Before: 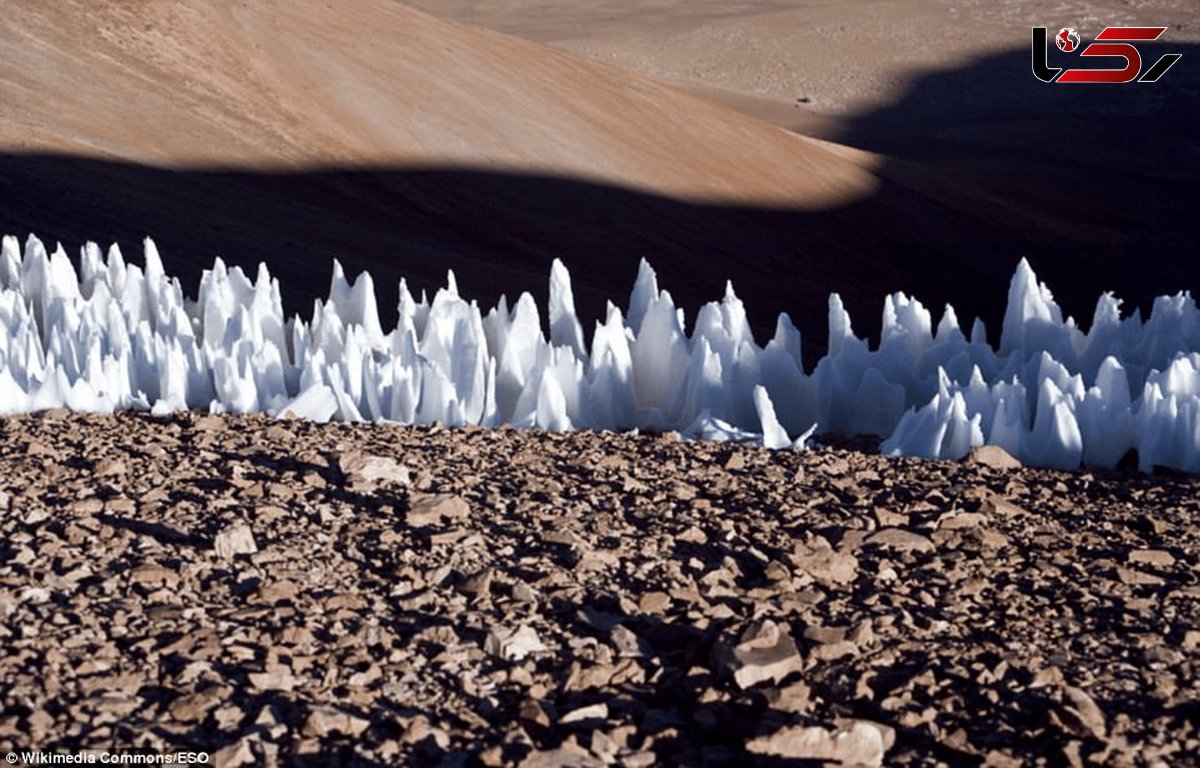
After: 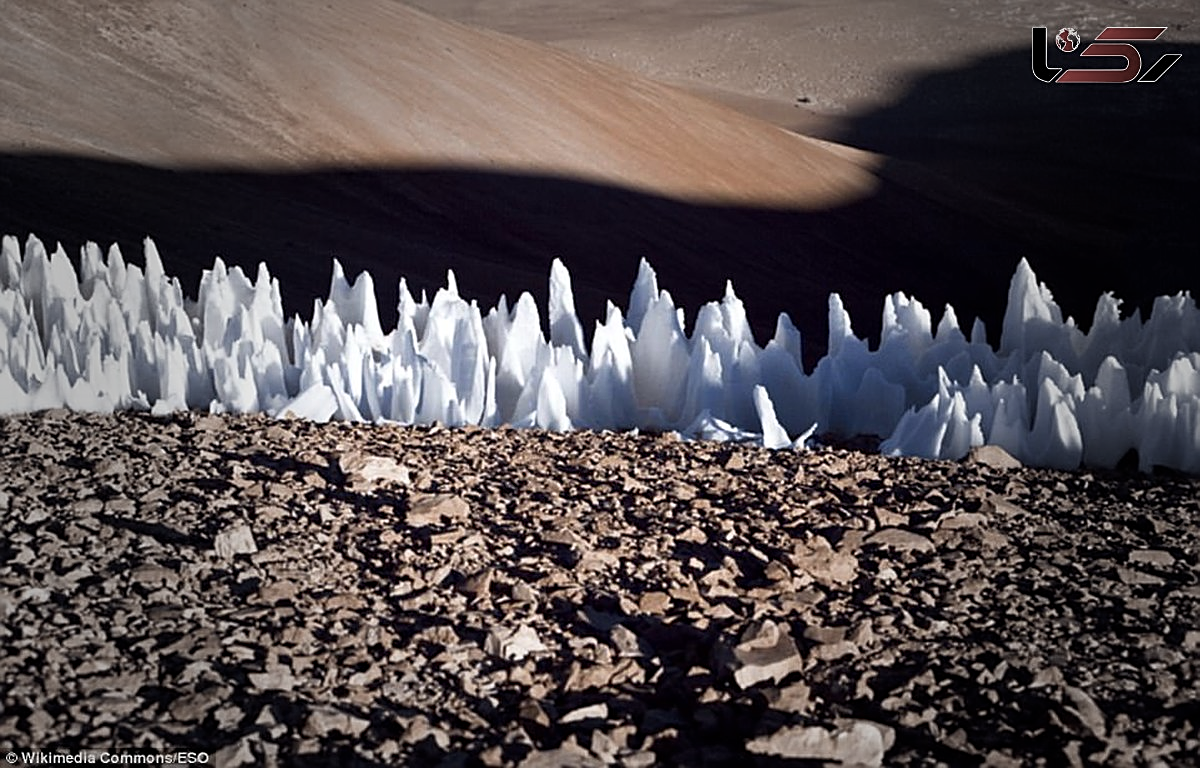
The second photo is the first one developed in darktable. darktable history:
sharpen: on, module defaults
shadows and highlights: shadows -0.887, highlights 40.09
vignetting: fall-off start 41%, fall-off radius 41.26%
